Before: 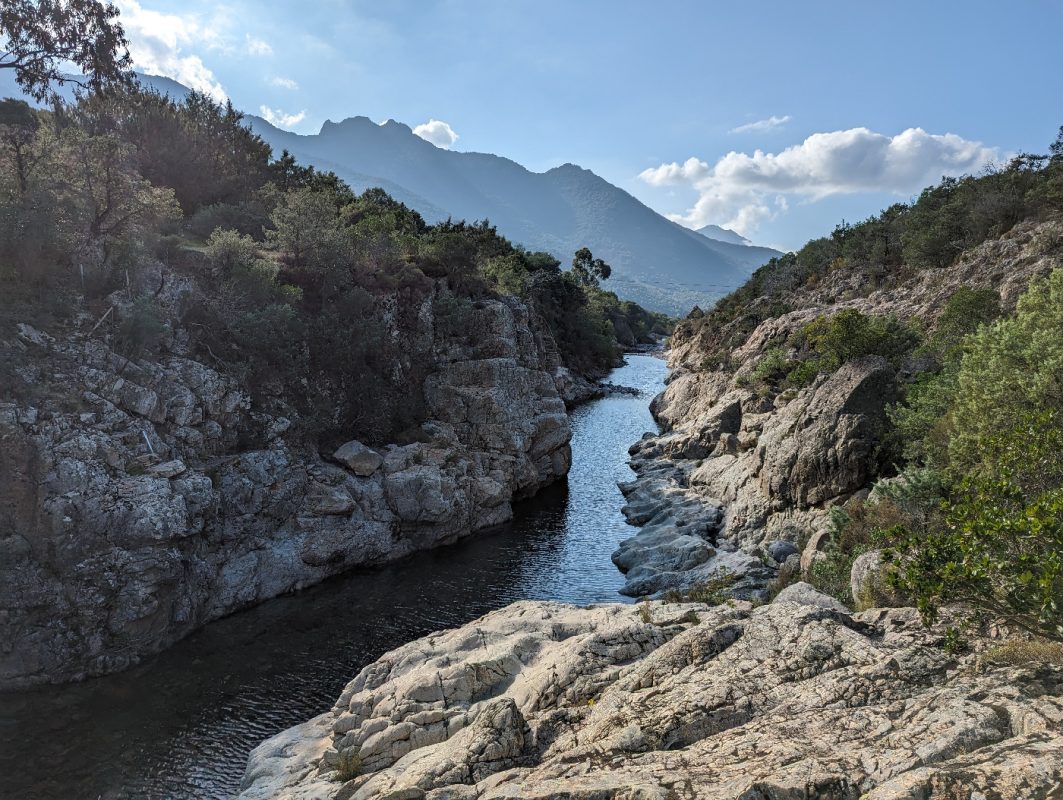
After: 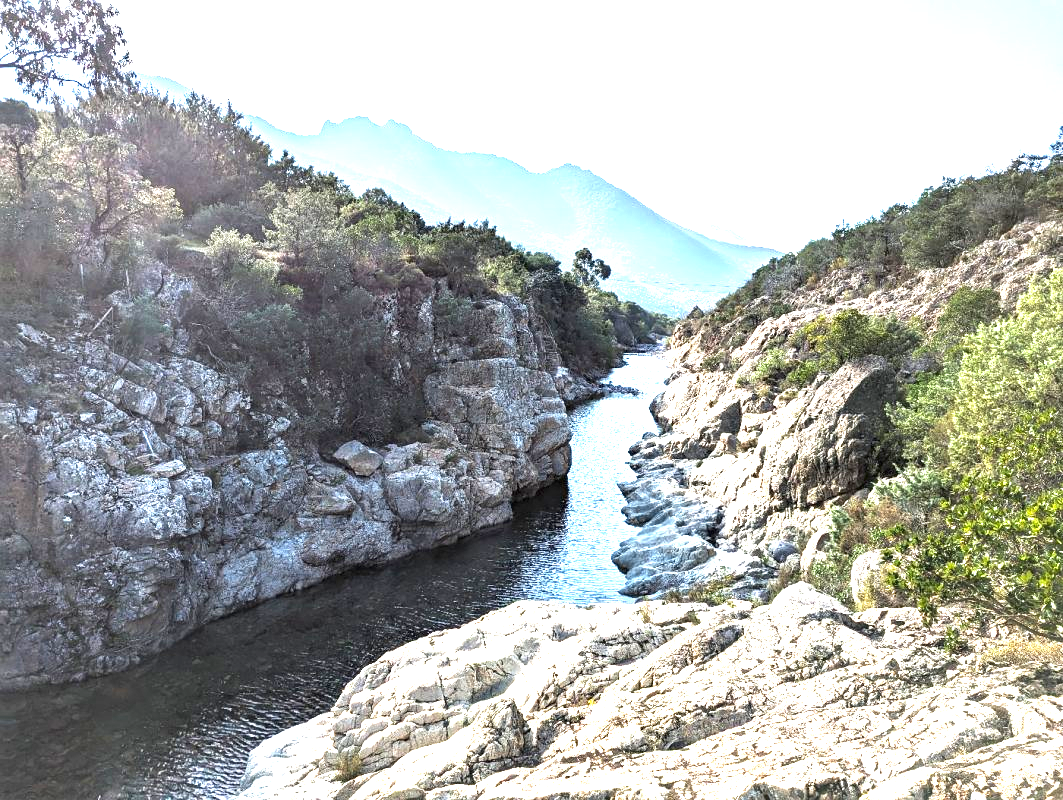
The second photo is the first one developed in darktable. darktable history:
exposure: black level correction 0, exposure 1.87 EV, compensate highlight preservation false
color balance rgb: shadows lift › hue 87.52°, perceptual saturation grading › global saturation 0.325%, perceptual brilliance grading › highlights 11.407%
